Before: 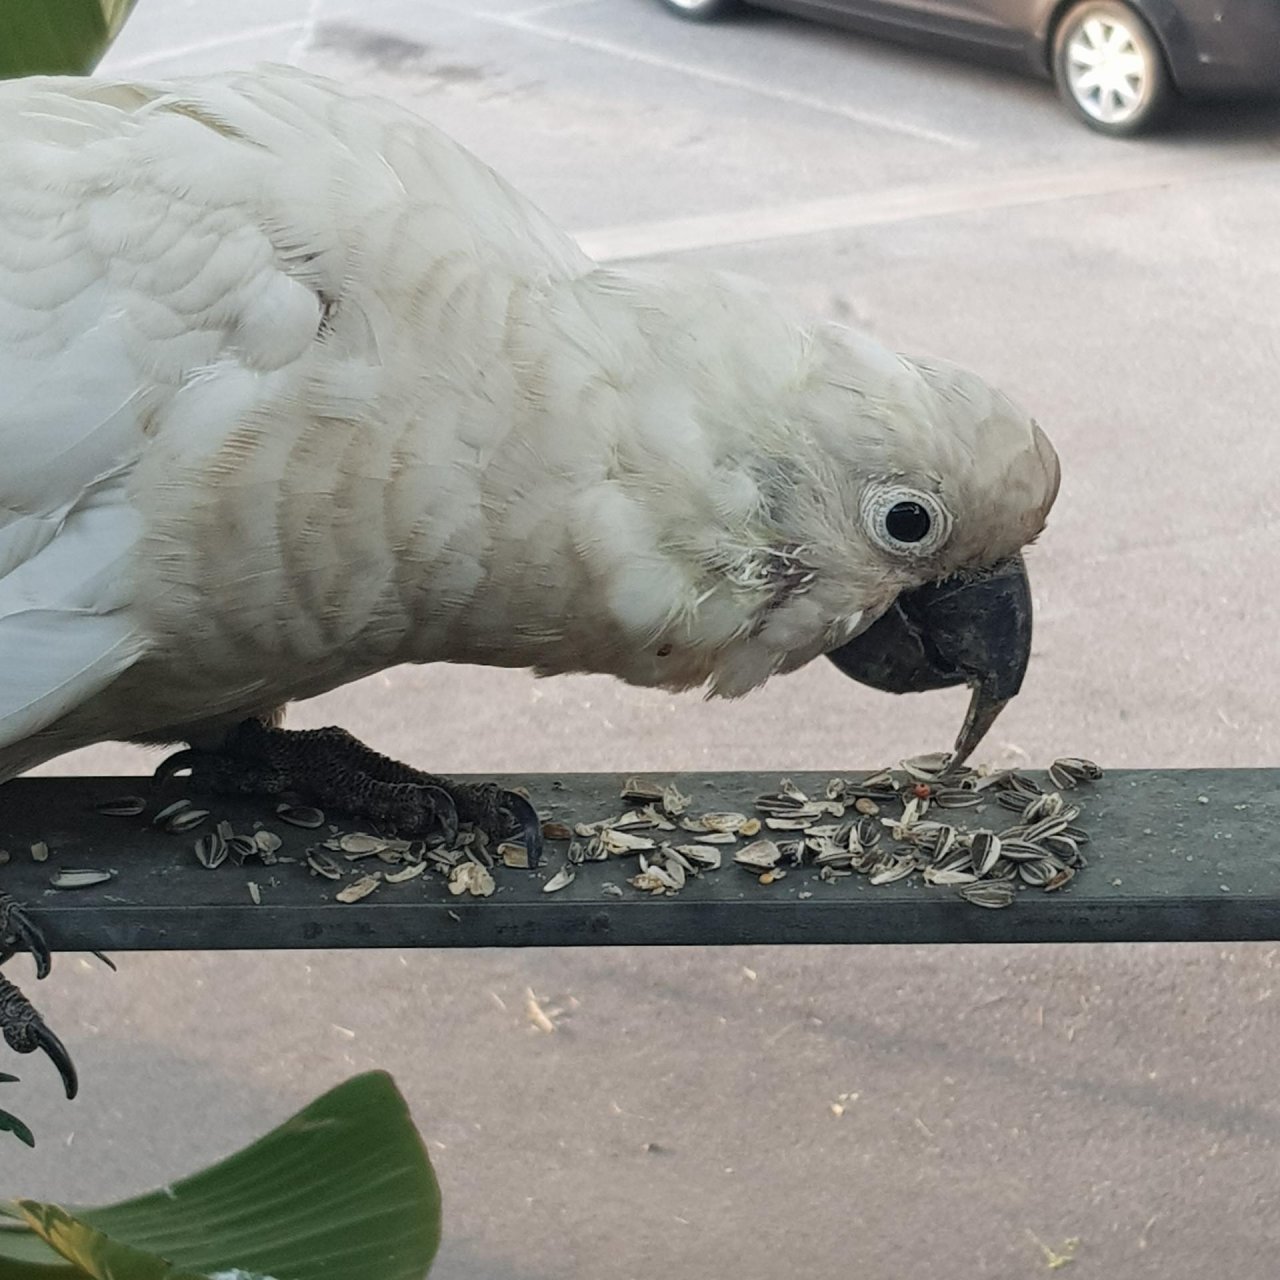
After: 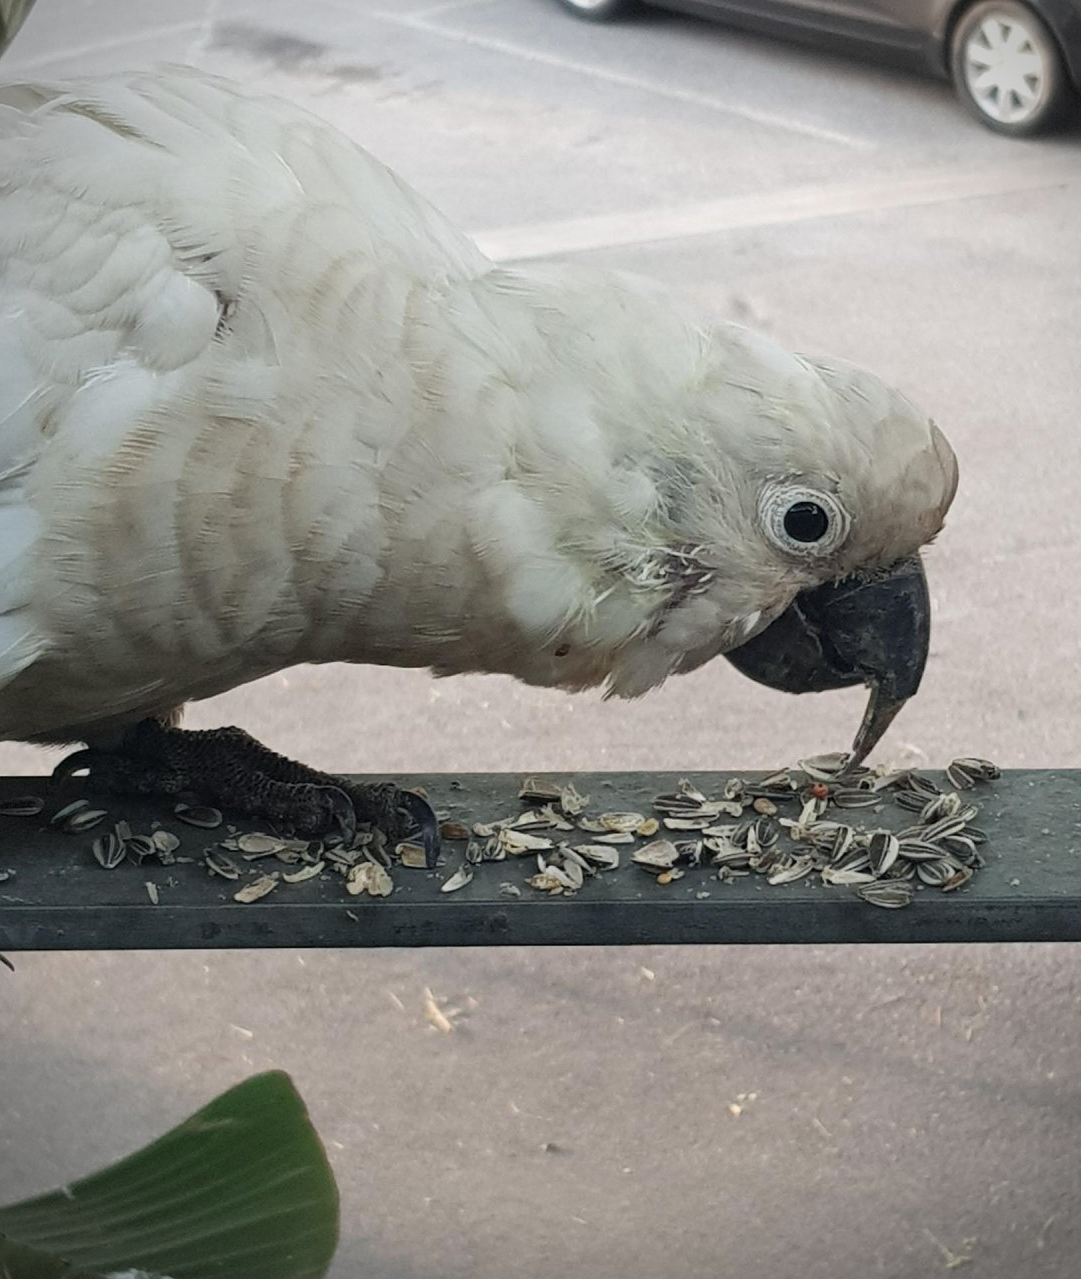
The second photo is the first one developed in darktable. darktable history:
vignetting: dithering 8-bit output, unbound false
crop: left 8.005%, right 7.511%
